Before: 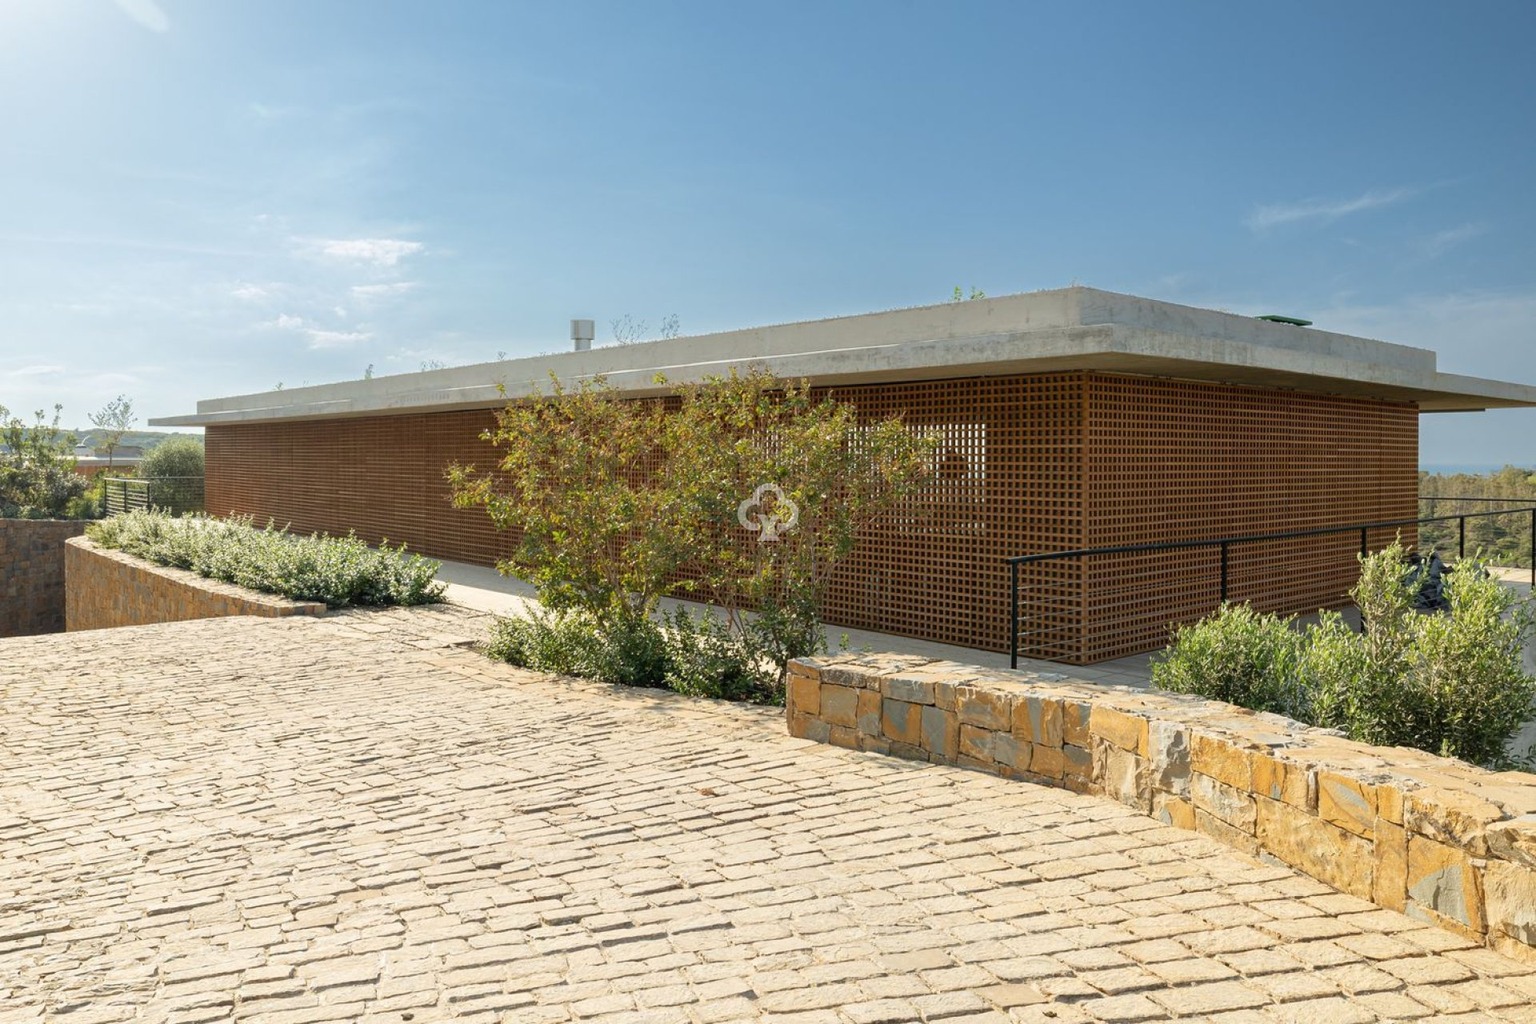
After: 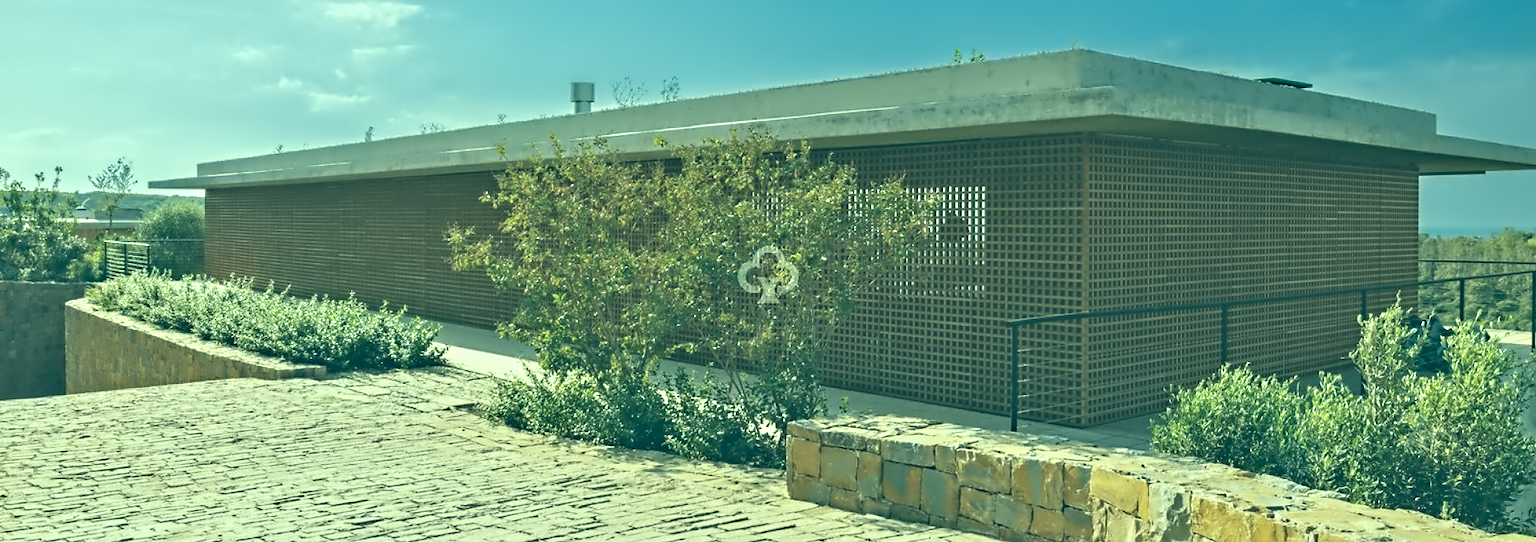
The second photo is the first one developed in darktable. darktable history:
color zones: curves: ch0 [(0, 0.5) (0.143, 0.5) (0.286, 0.5) (0.429, 0.5) (0.62, 0.489) (0.714, 0.445) (0.844, 0.496) (1, 0.5)]; ch1 [(0, 0.5) (0.143, 0.5) (0.286, 0.5) (0.429, 0.5) (0.571, 0.5) (0.714, 0.523) (0.857, 0.5) (1, 0.5)]
contrast equalizer: octaves 7, y [[0.5, 0.542, 0.583, 0.625, 0.667, 0.708], [0.5 ×6], [0.5 ×6], [0, 0.033, 0.067, 0.1, 0.133, 0.167], [0, 0.05, 0.1, 0.15, 0.2, 0.25]]
crop and rotate: top 23.238%, bottom 23.729%
haze removal: strength 0.276, distance 0.253, compatibility mode true, adaptive false
exposure: black level correction -0.063, exposure -0.049 EV, compensate highlight preservation false
color correction: highlights a* -19.46, highlights b* 9.8, shadows a* -20.36, shadows b* -10.88
